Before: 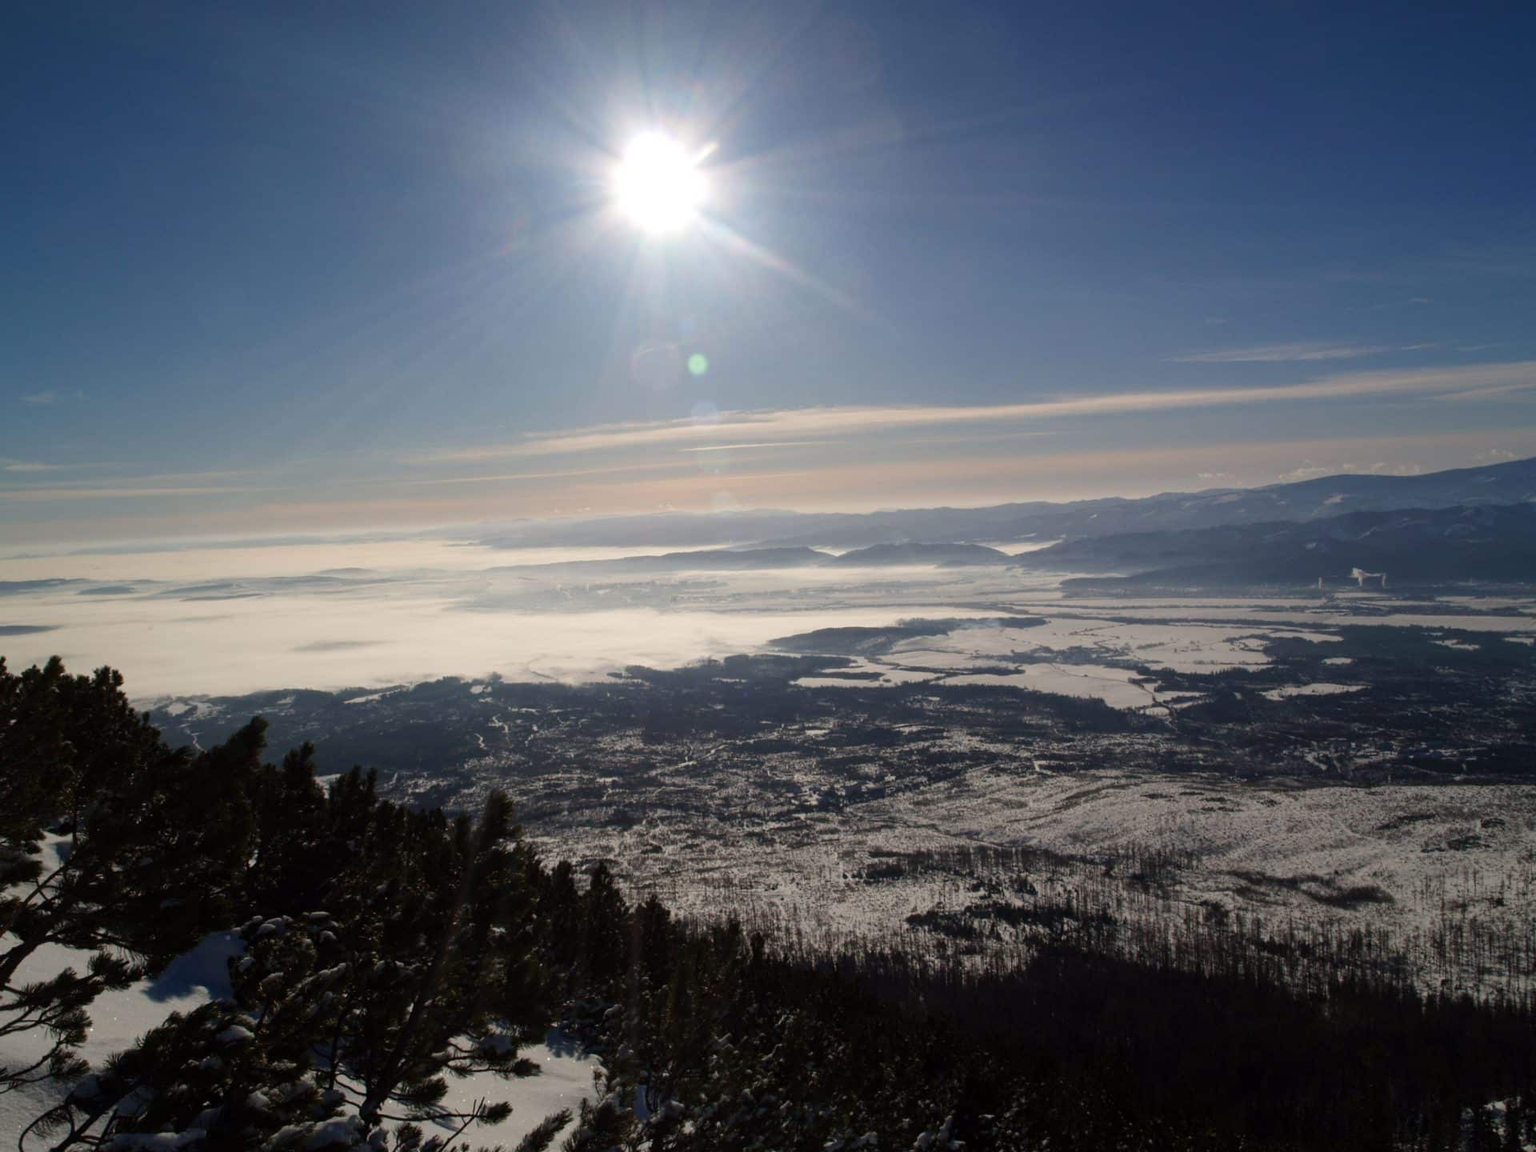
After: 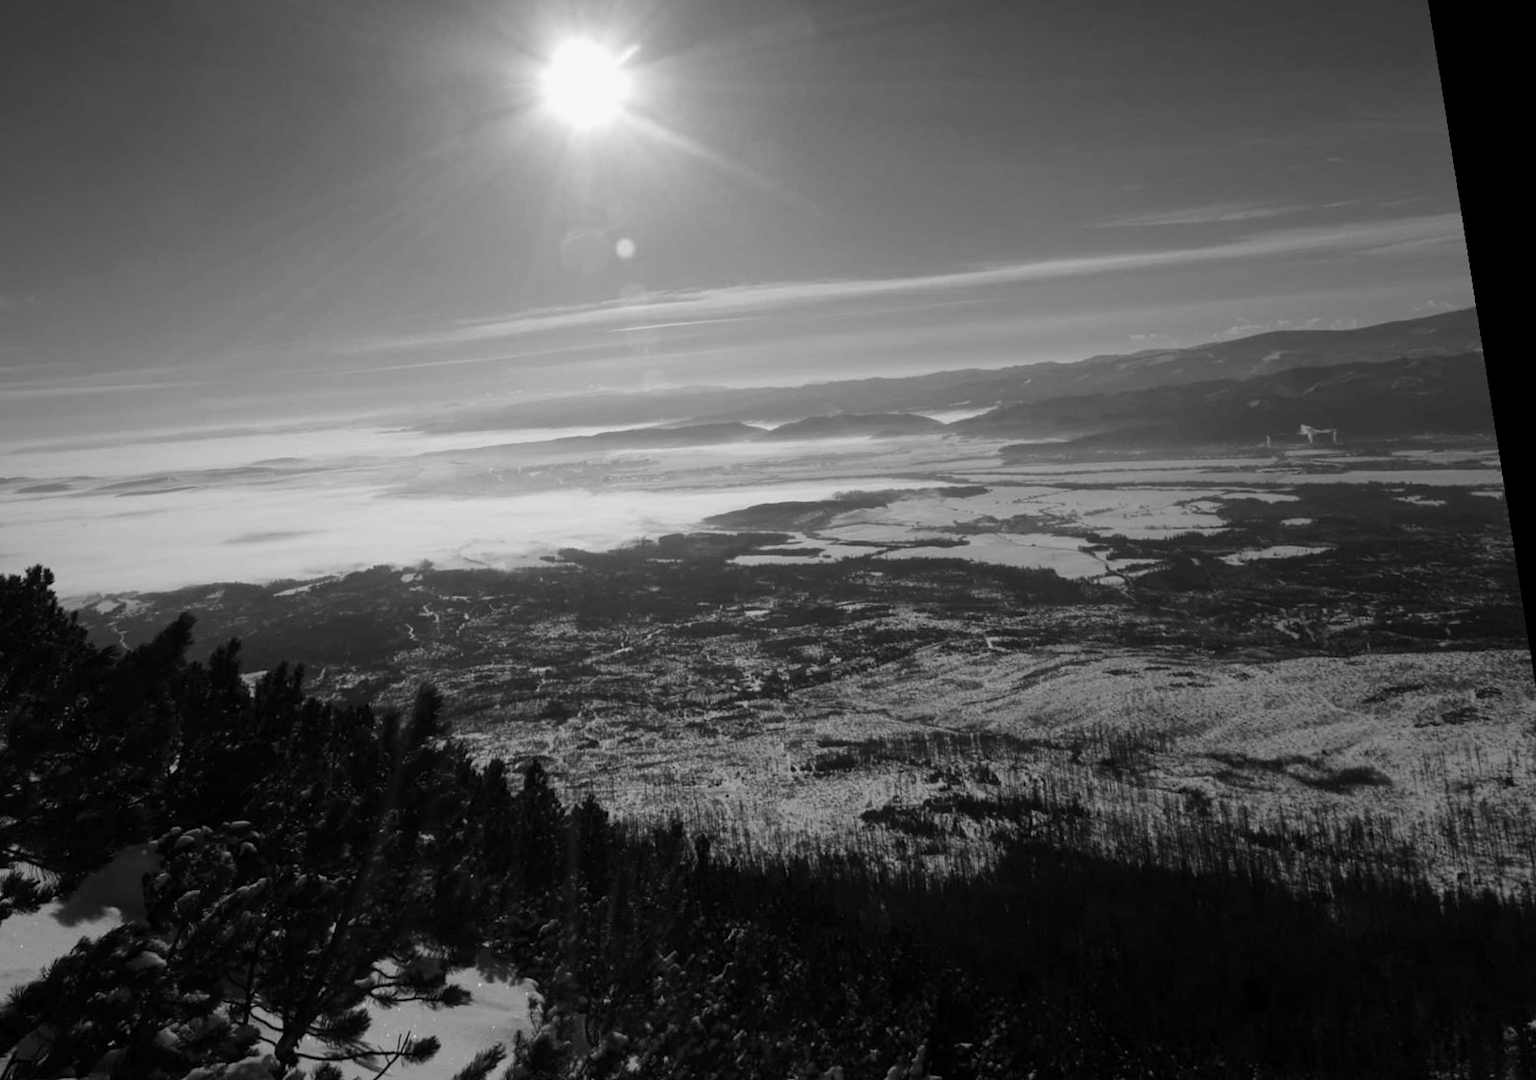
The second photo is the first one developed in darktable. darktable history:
rotate and perspective: rotation 0.128°, lens shift (vertical) -0.181, lens shift (horizontal) -0.044, shear 0.001, automatic cropping off
monochrome: a -35.87, b 49.73, size 1.7
crop and rotate: angle 1.96°, left 5.673%, top 5.673%
